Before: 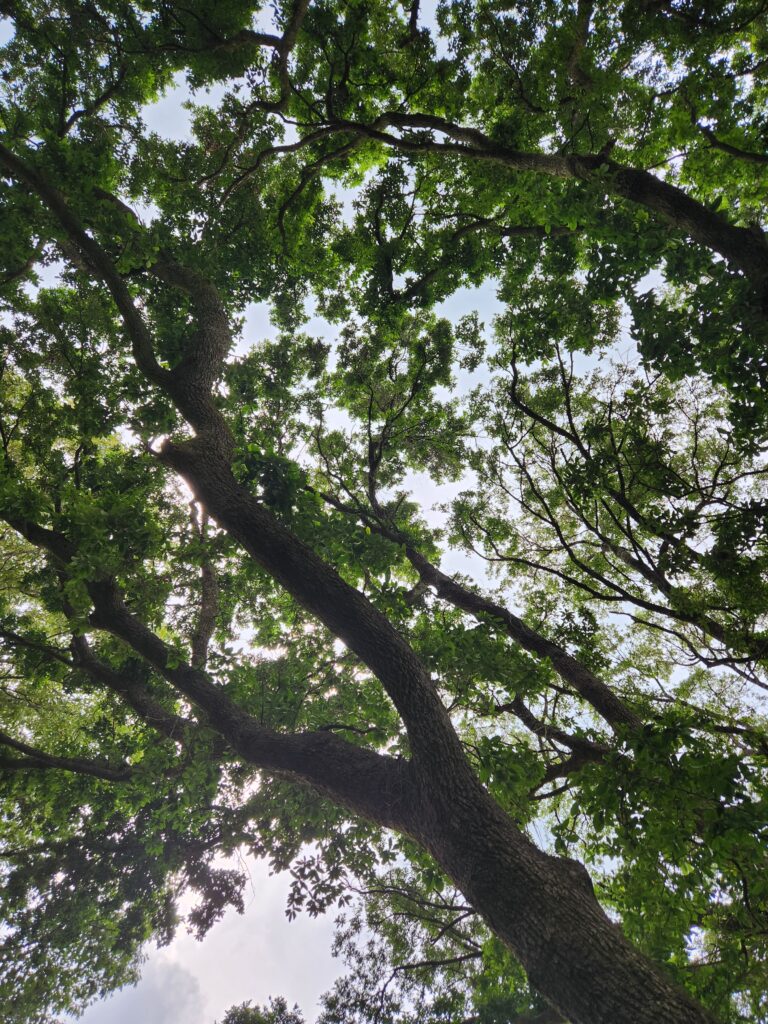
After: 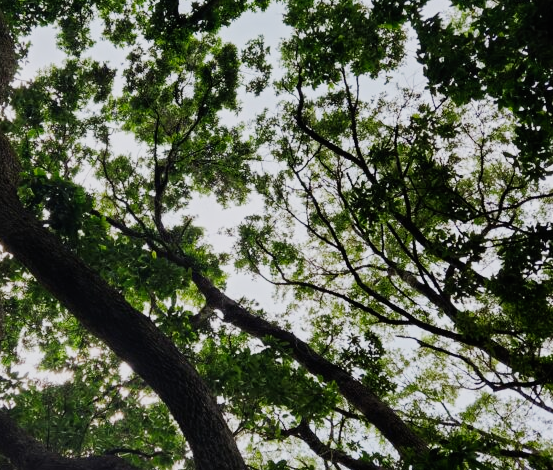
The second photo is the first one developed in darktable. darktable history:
crop and rotate: left 27.938%, top 27.046%, bottom 27.046%
sigmoid: contrast 1.7, skew -0.2, preserve hue 0%, red attenuation 0.1, red rotation 0.035, green attenuation 0.1, green rotation -0.017, blue attenuation 0.15, blue rotation -0.052, base primaries Rec2020
